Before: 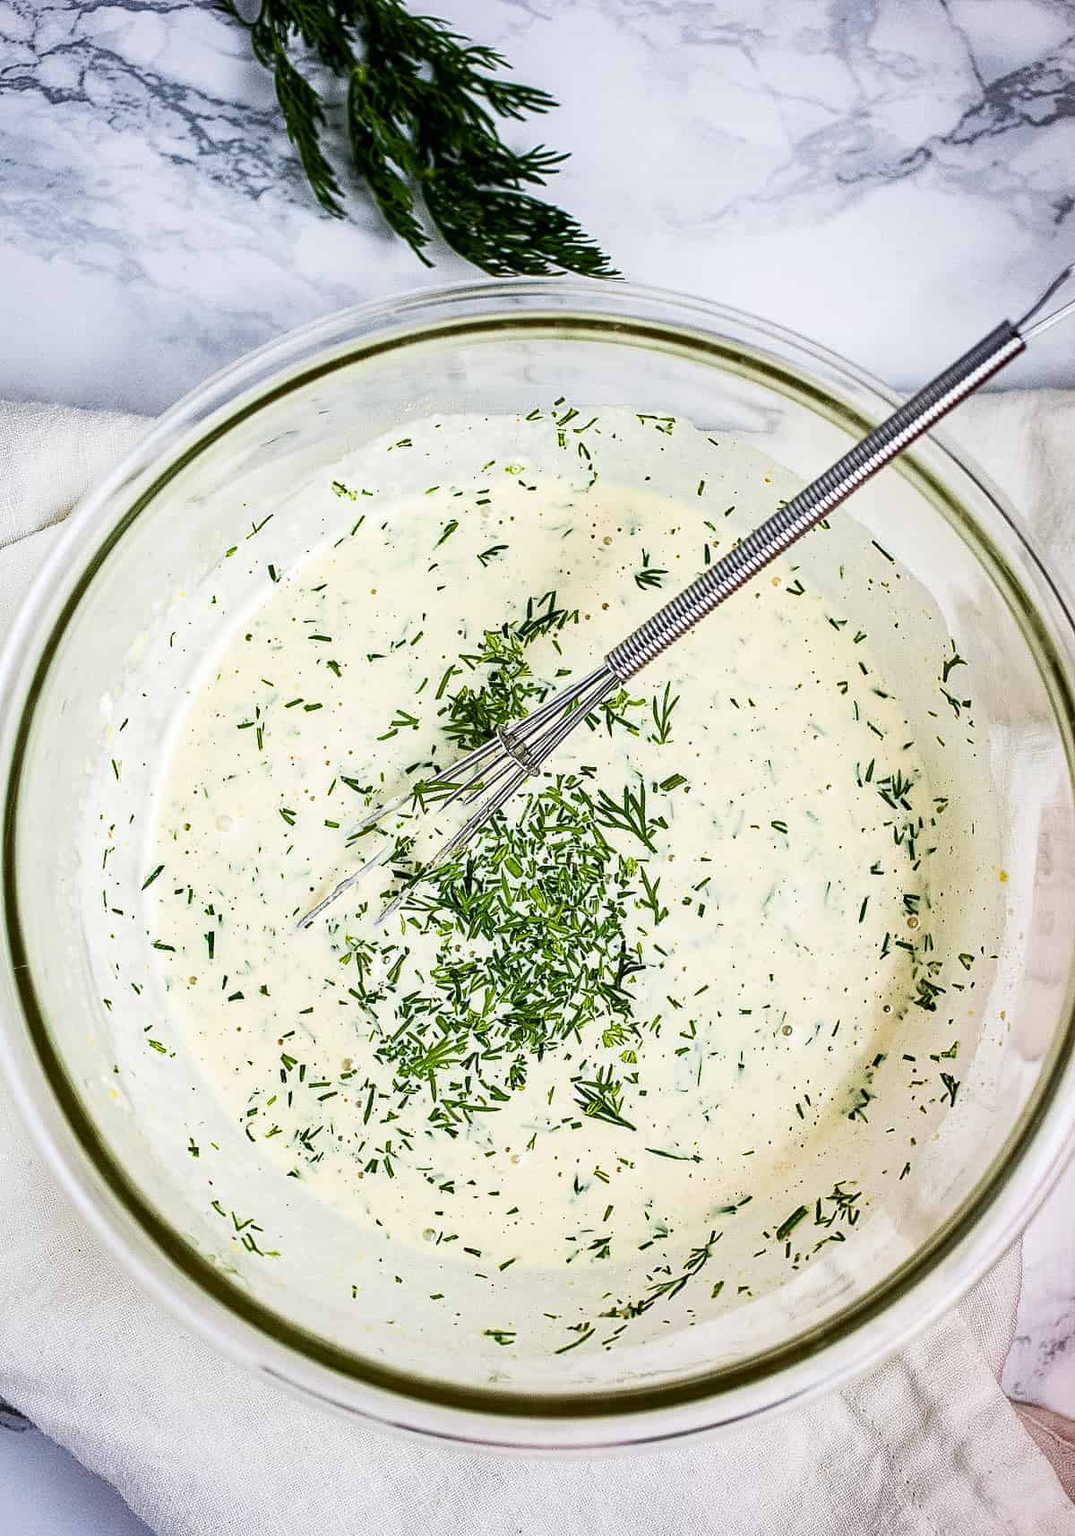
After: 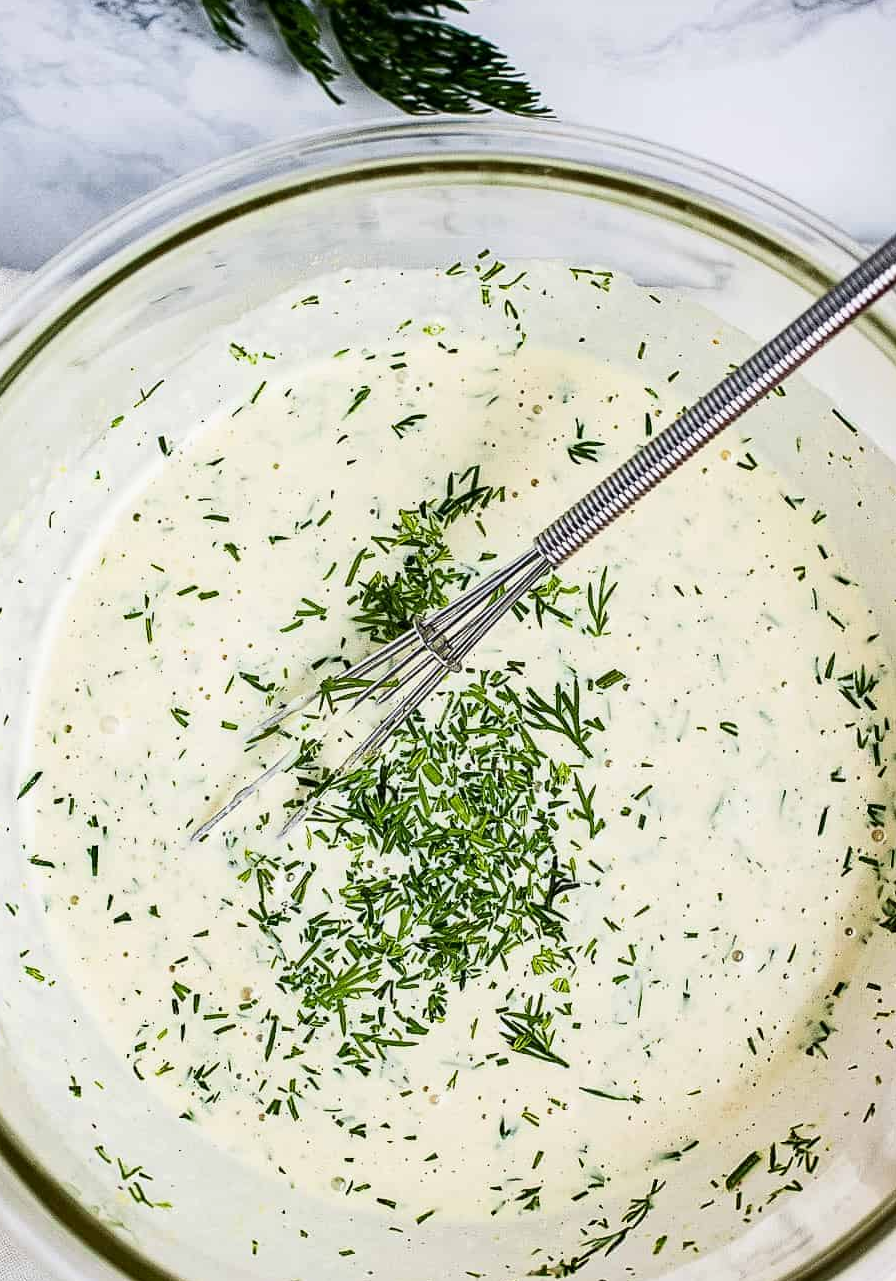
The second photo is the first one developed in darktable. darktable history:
crop and rotate: left 11.831%, top 11.346%, right 13.429%, bottom 13.899%
exposure: exposure -0.064 EV, compensate highlight preservation false
